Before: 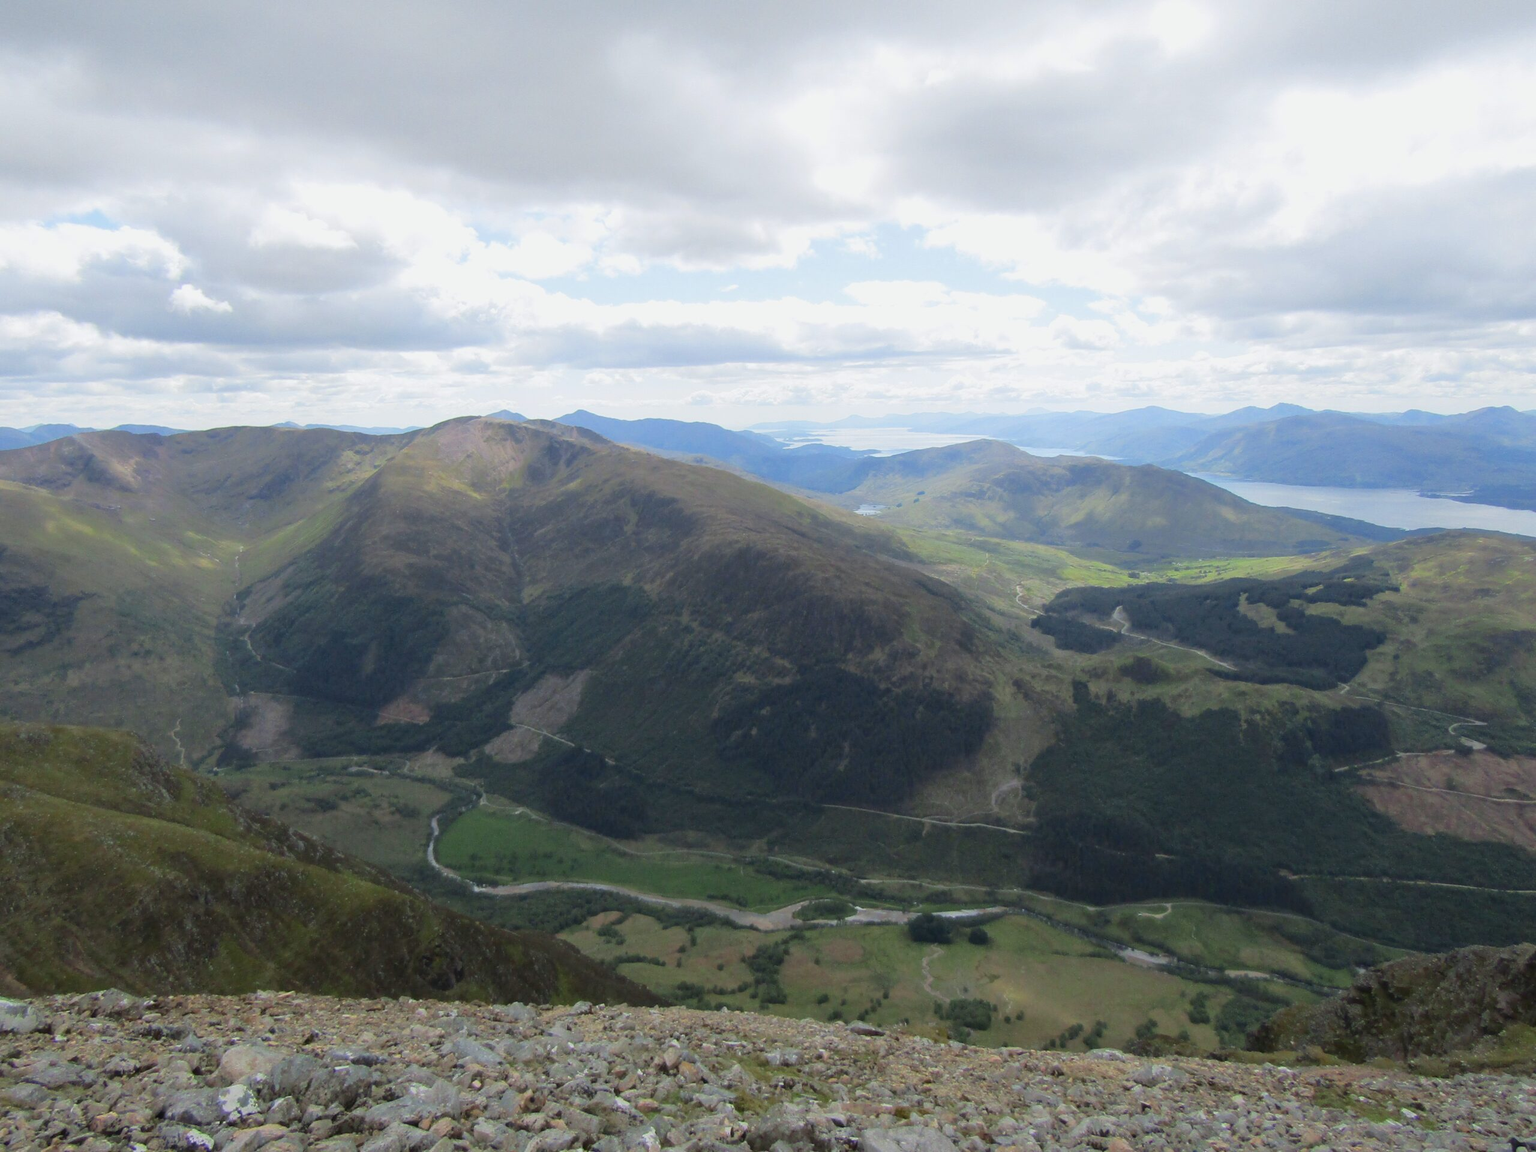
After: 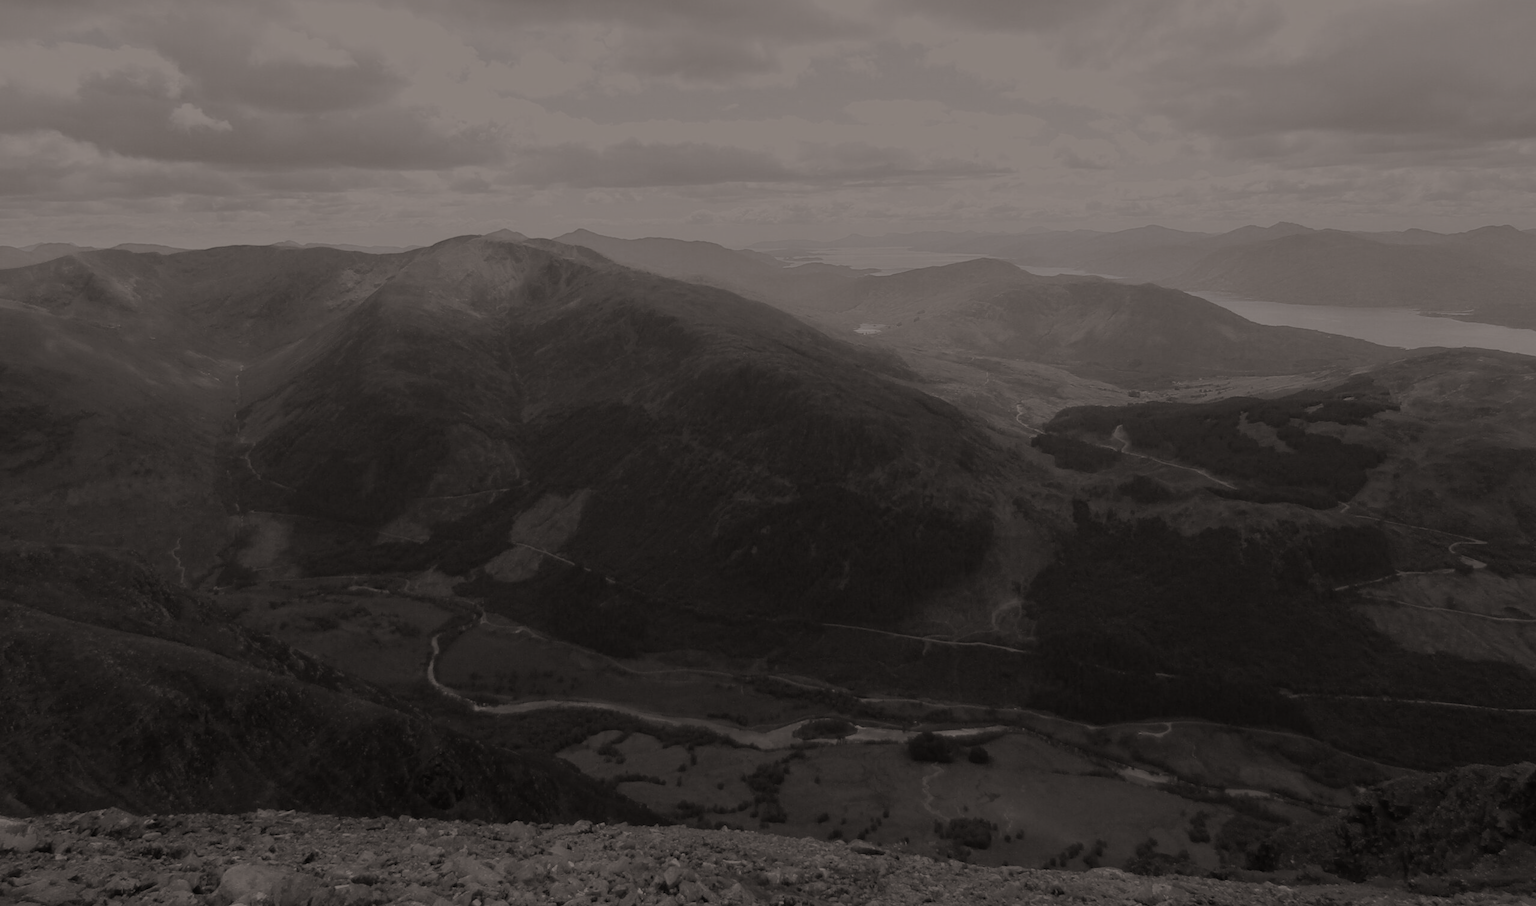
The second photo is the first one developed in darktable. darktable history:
crop and rotate: top 15.774%, bottom 5.506%
tone equalizer: -8 EV -2 EV, -7 EV -2 EV, -6 EV -2 EV, -5 EV -2 EV, -4 EV -2 EV, -3 EV -2 EV, -2 EV -2 EV, -1 EV -1.63 EV, +0 EV -2 EV
split-toning: shadows › hue 26°, shadows › saturation 0.09, highlights › hue 40°, highlights › saturation 0.18, balance -63, compress 0%
color balance rgb: shadows lift › chroma 5.41%, shadows lift › hue 240°, highlights gain › chroma 3.74%, highlights gain › hue 60°, saturation formula JzAzBz (2021)
